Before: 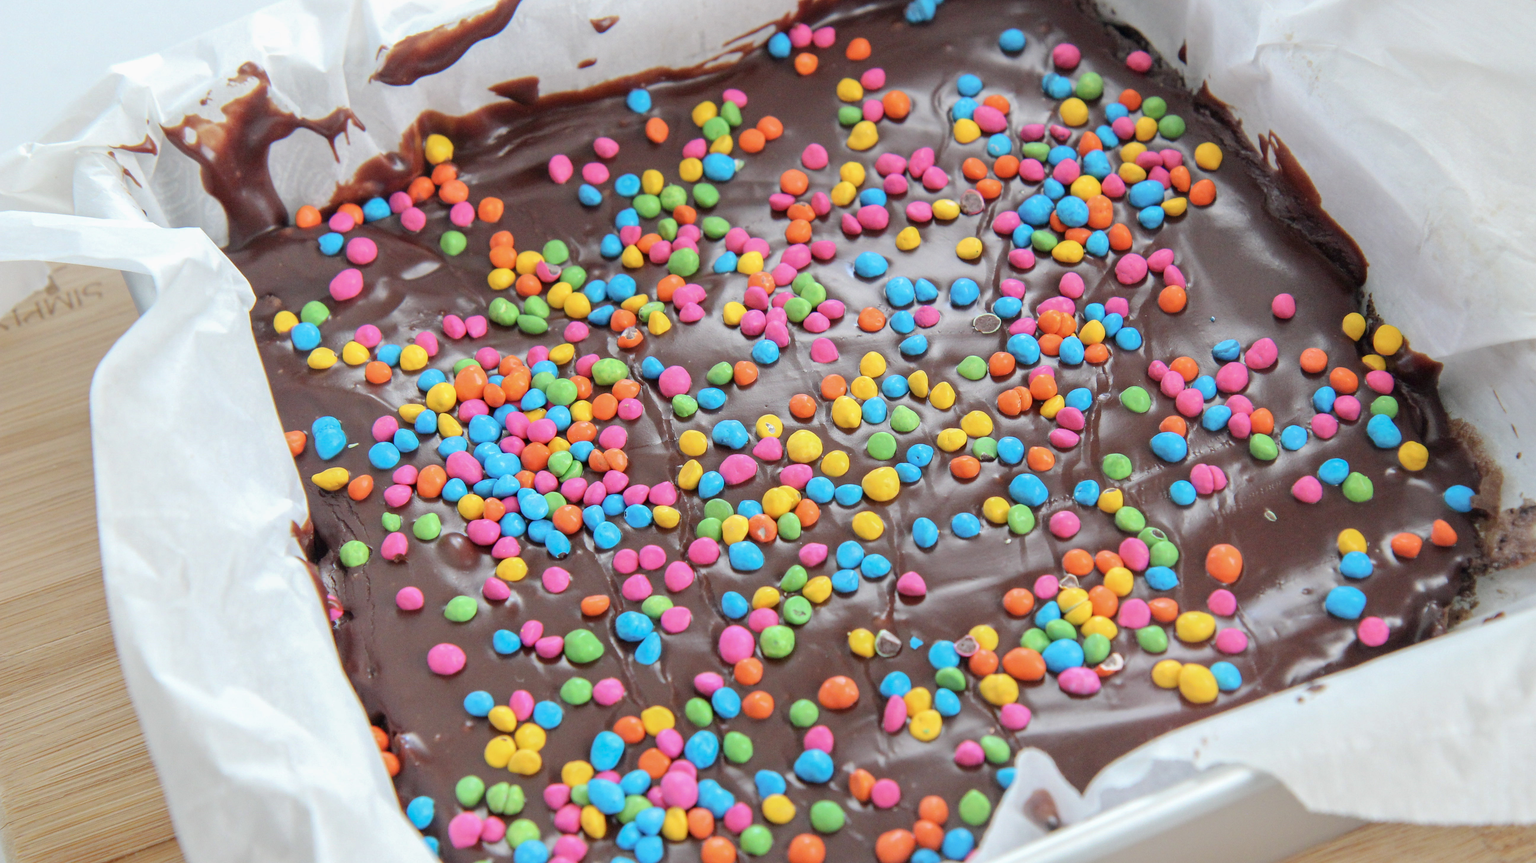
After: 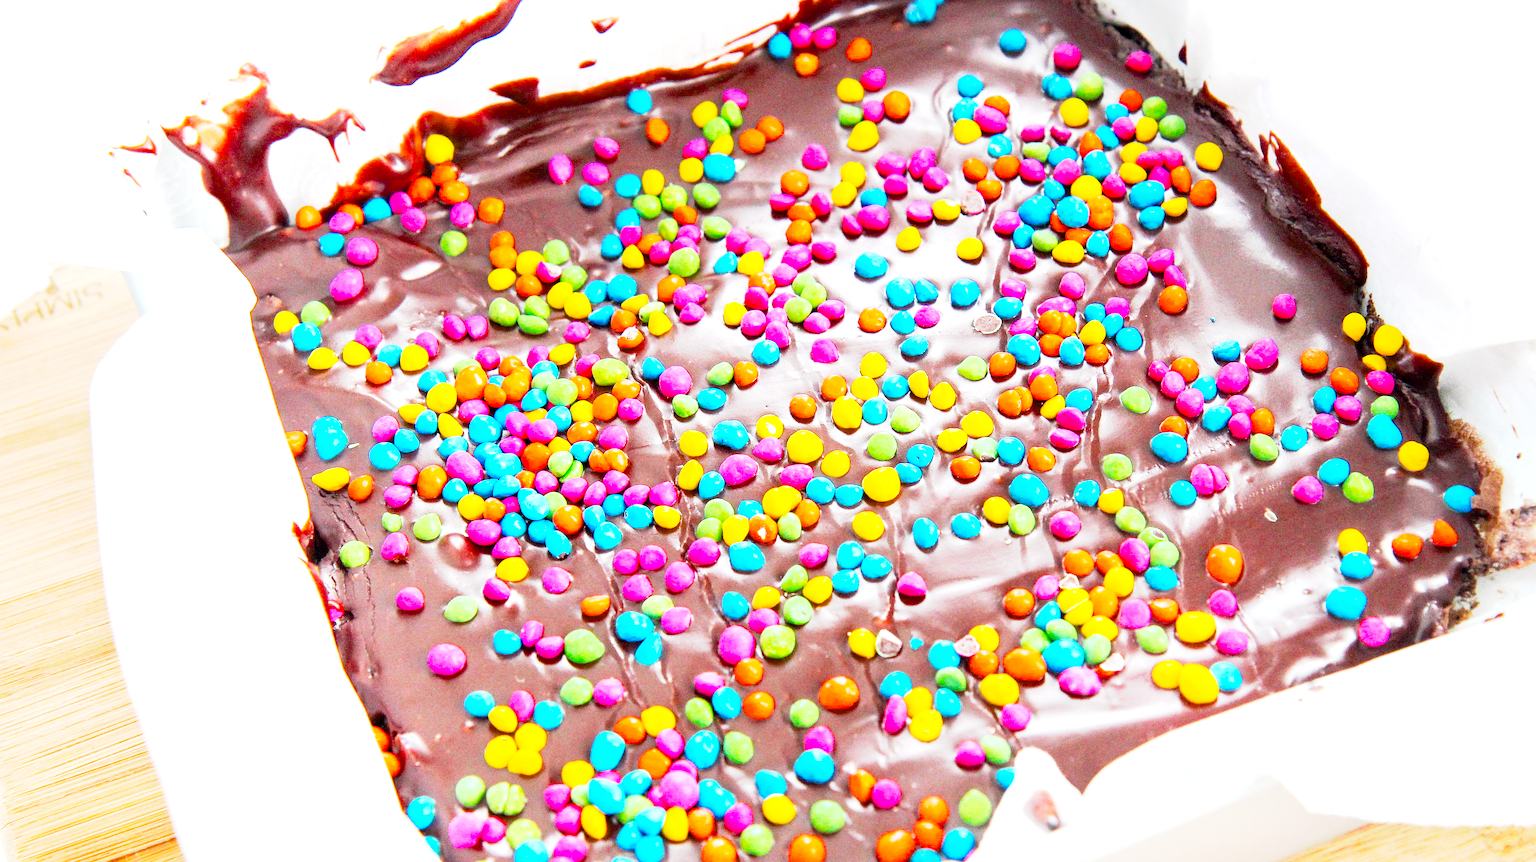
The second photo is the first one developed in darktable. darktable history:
sharpen: amount 0.499
exposure: black level correction 0, exposure 1.001 EV, compensate exposure bias true, compensate highlight preservation false
color balance rgb: global offset › luminance -0.862%, perceptual saturation grading › global saturation 25.38%, perceptual brilliance grading › global brilliance 18.28%, global vibrance 9.903%, contrast 14.552%, saturation formula JzAzBz (2021)
base curve: curves: ch0 [(0, 0) (0.088, 0.125) (0.176, 0.251) (0.354, 0.501) (0.613, 0.749) (1, 0.877)], preserve colors none
